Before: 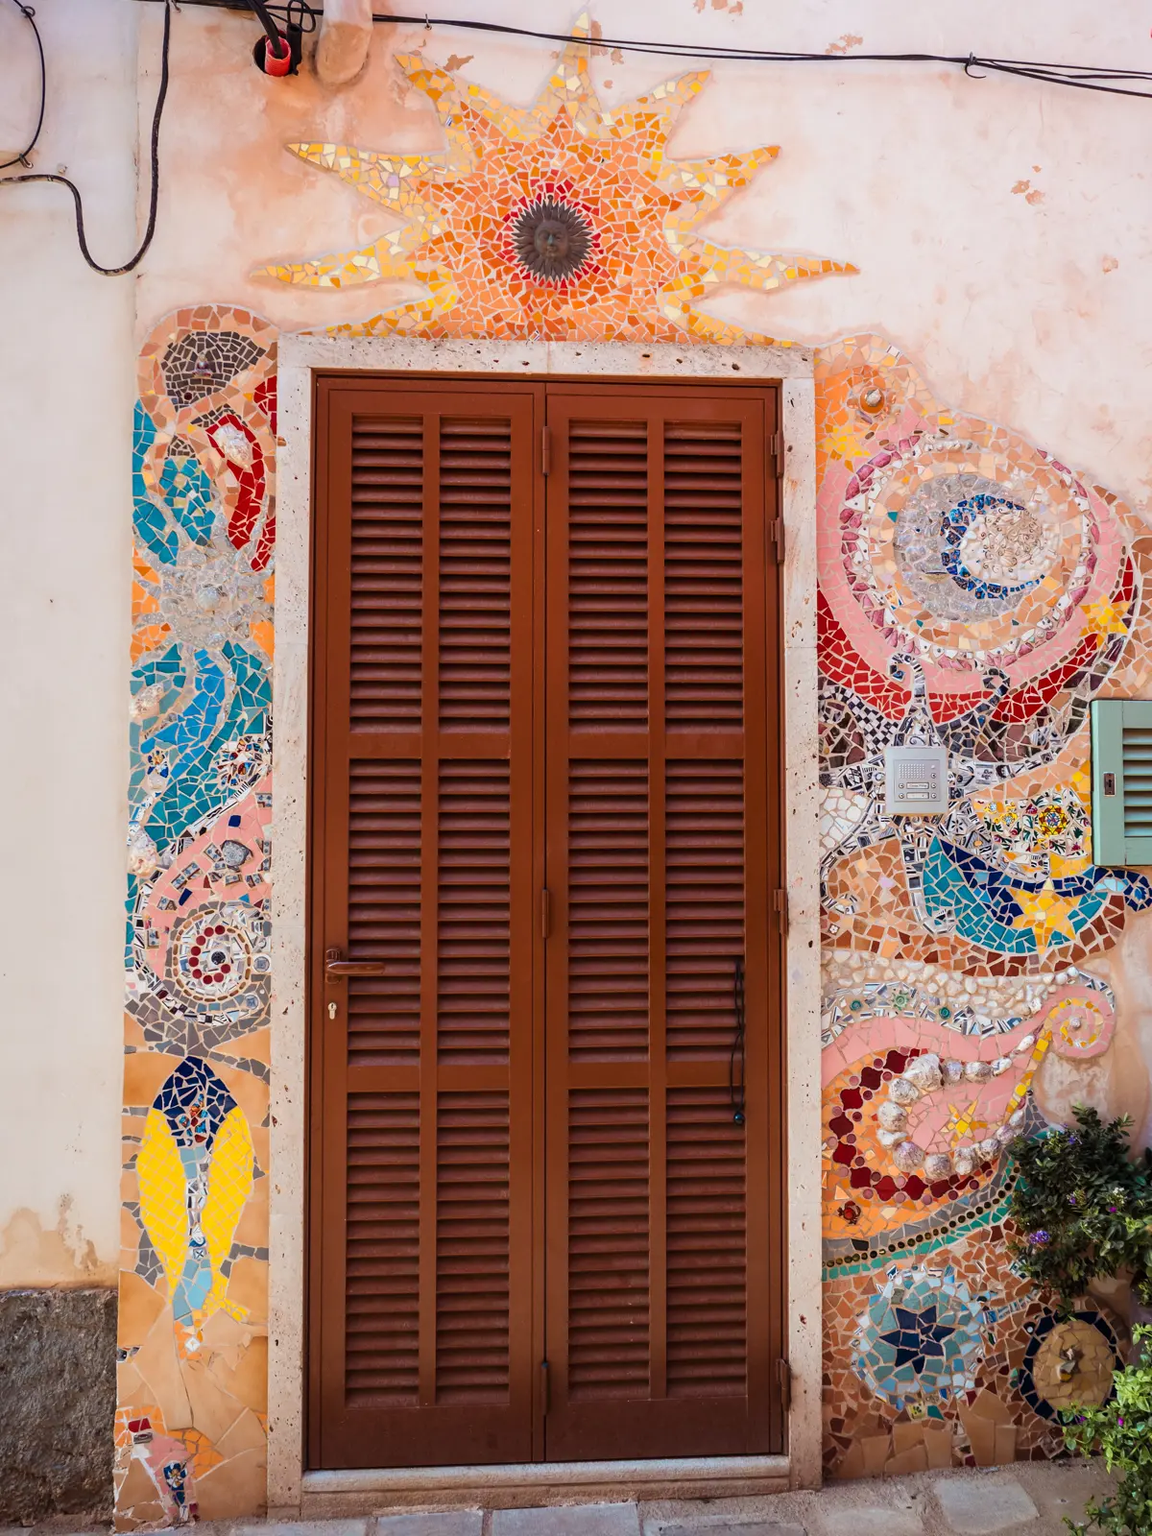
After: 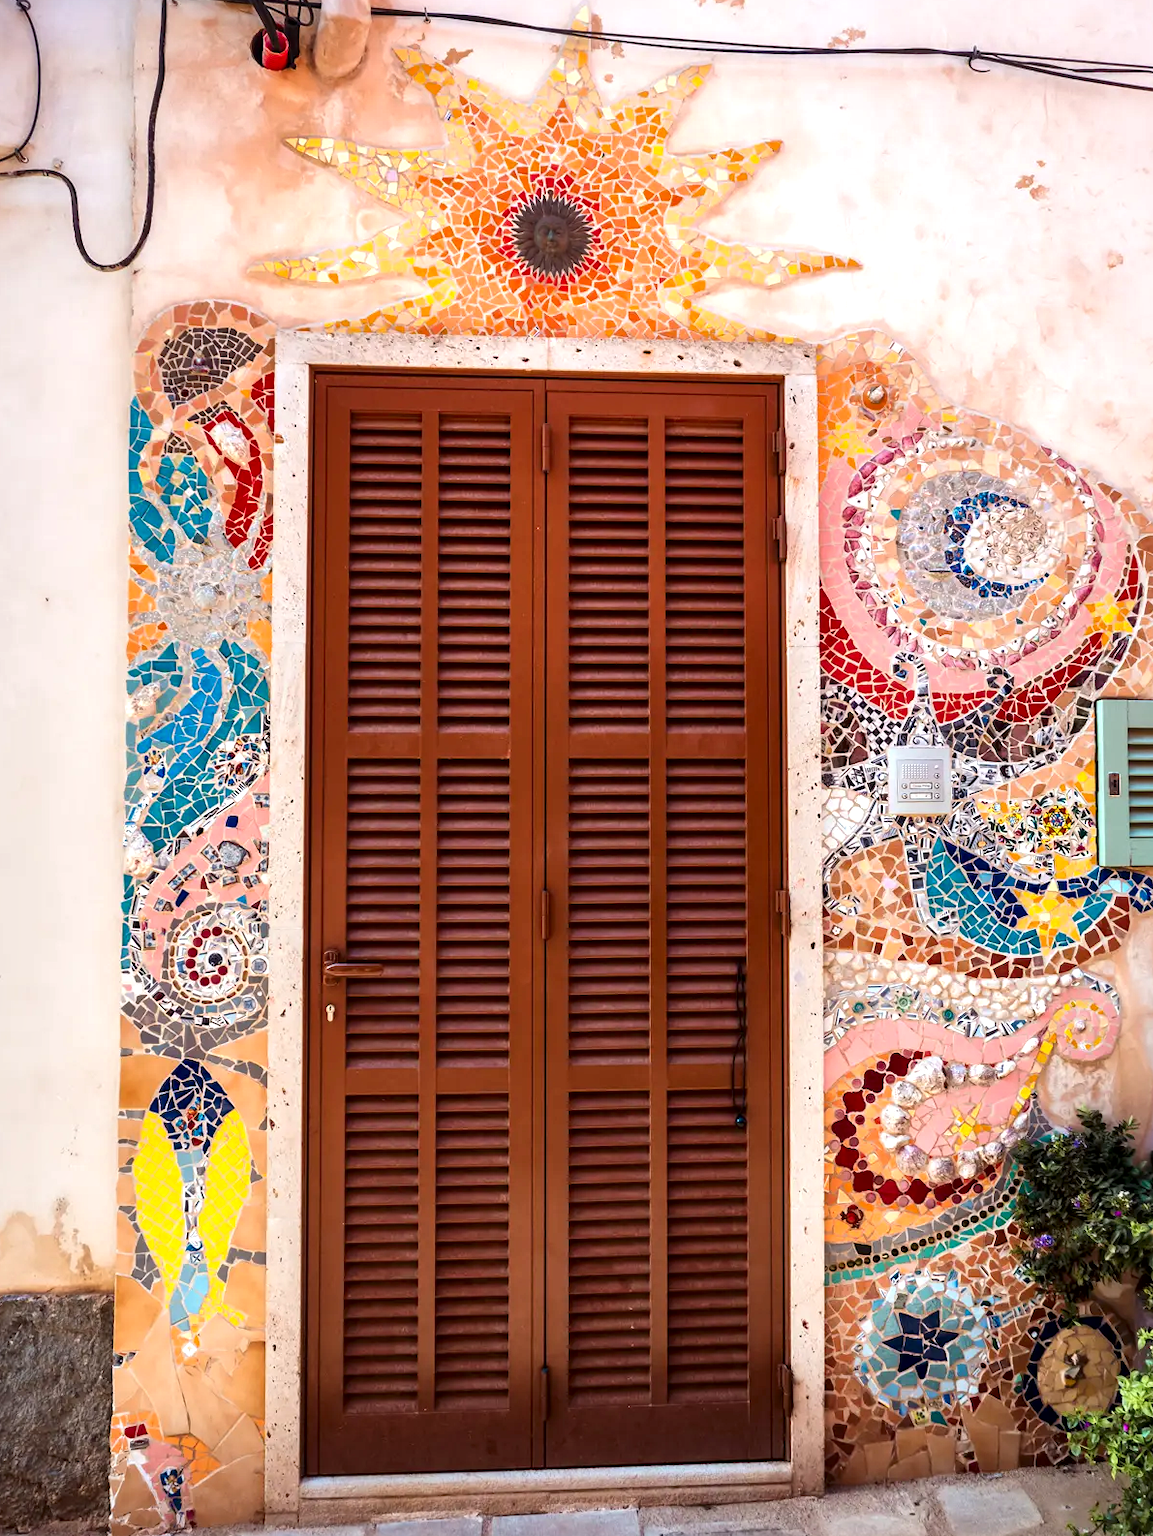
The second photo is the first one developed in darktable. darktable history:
contrast brightness saturation: contrast 0.04, saturation 0.07
exposure: exposure 0.375 EV, compensate highlight preservation false
local contrast: mode bilateral grid, contrast 100, coarseness 100, detail 165%, midtone range 0.2
crop: left 0.434%, top 0.485%, right 0.244%, bottom 0.386%
